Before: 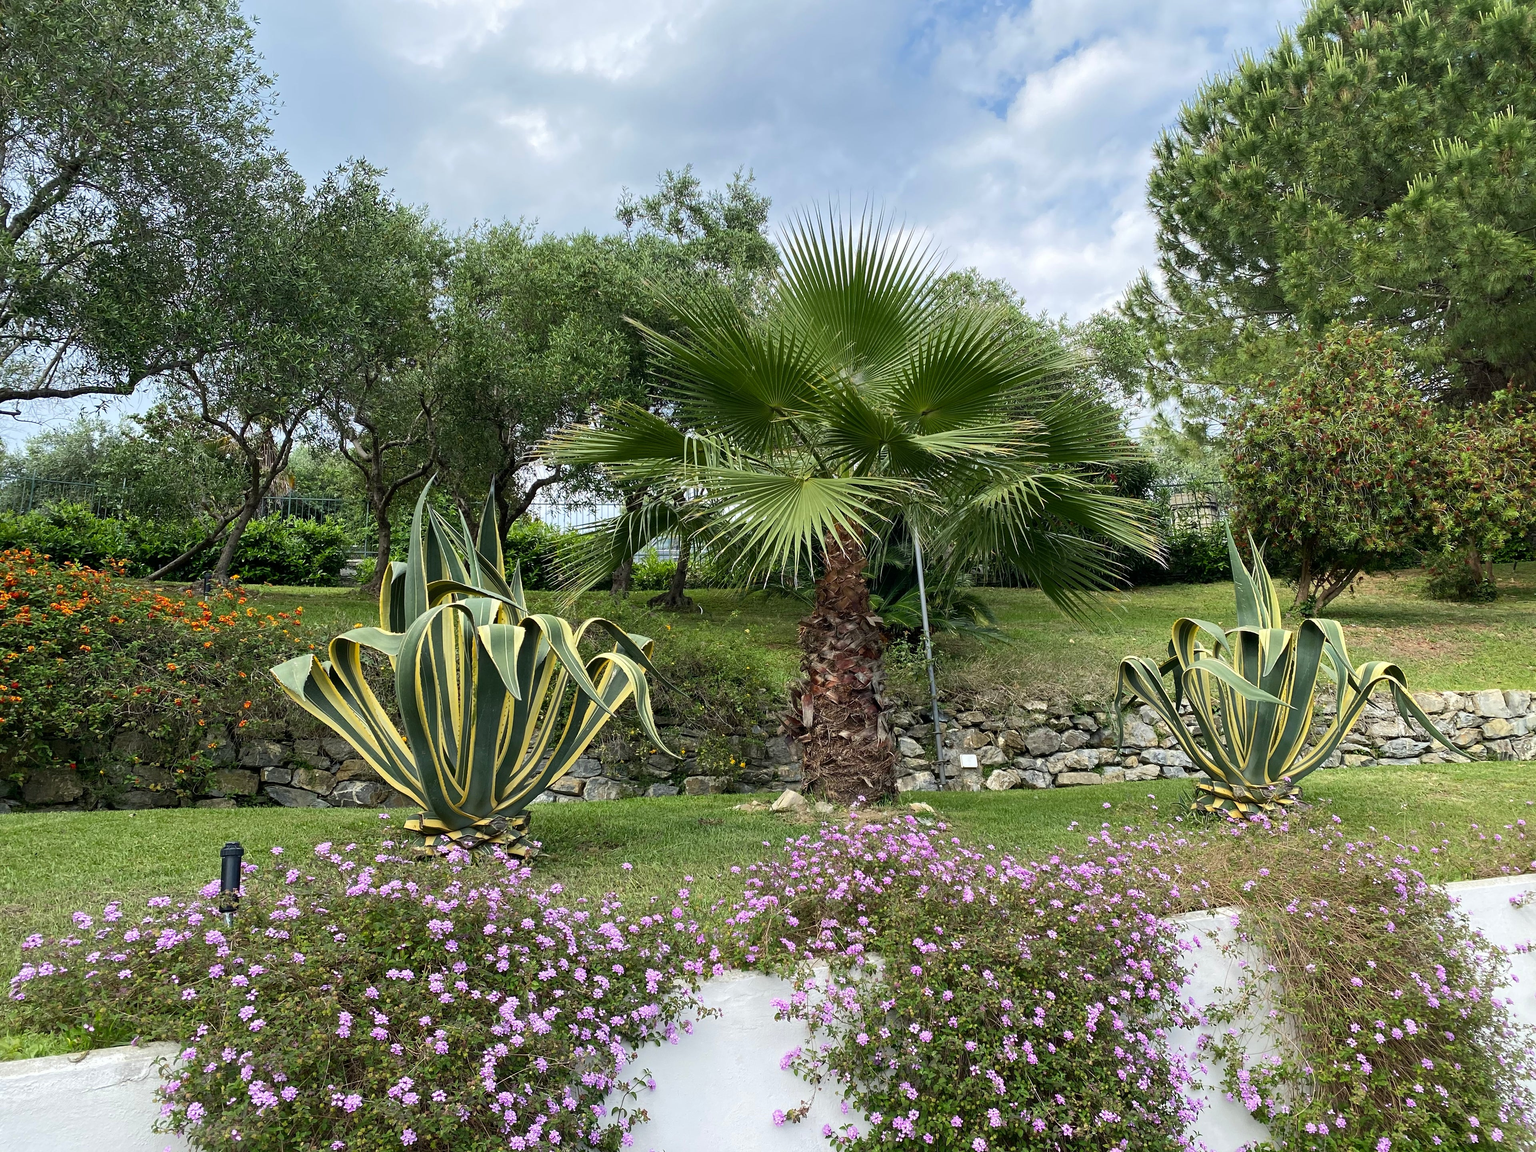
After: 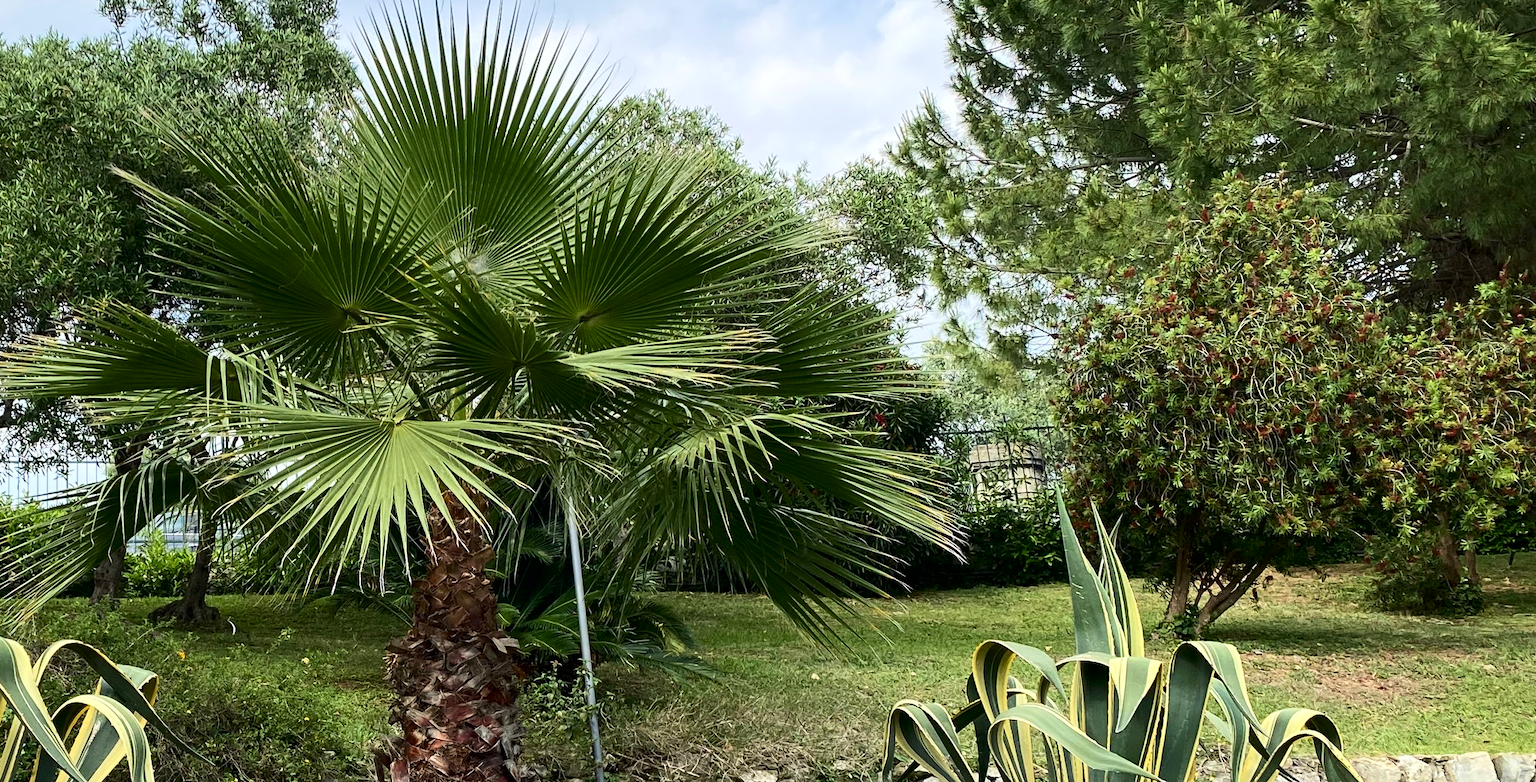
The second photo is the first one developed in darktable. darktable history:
crop: left 36.005%, top 18.293%, right 0.31%, bottom 38.444%
contrast brightness saturation: contrast 0.22
velvia: strength 15%
